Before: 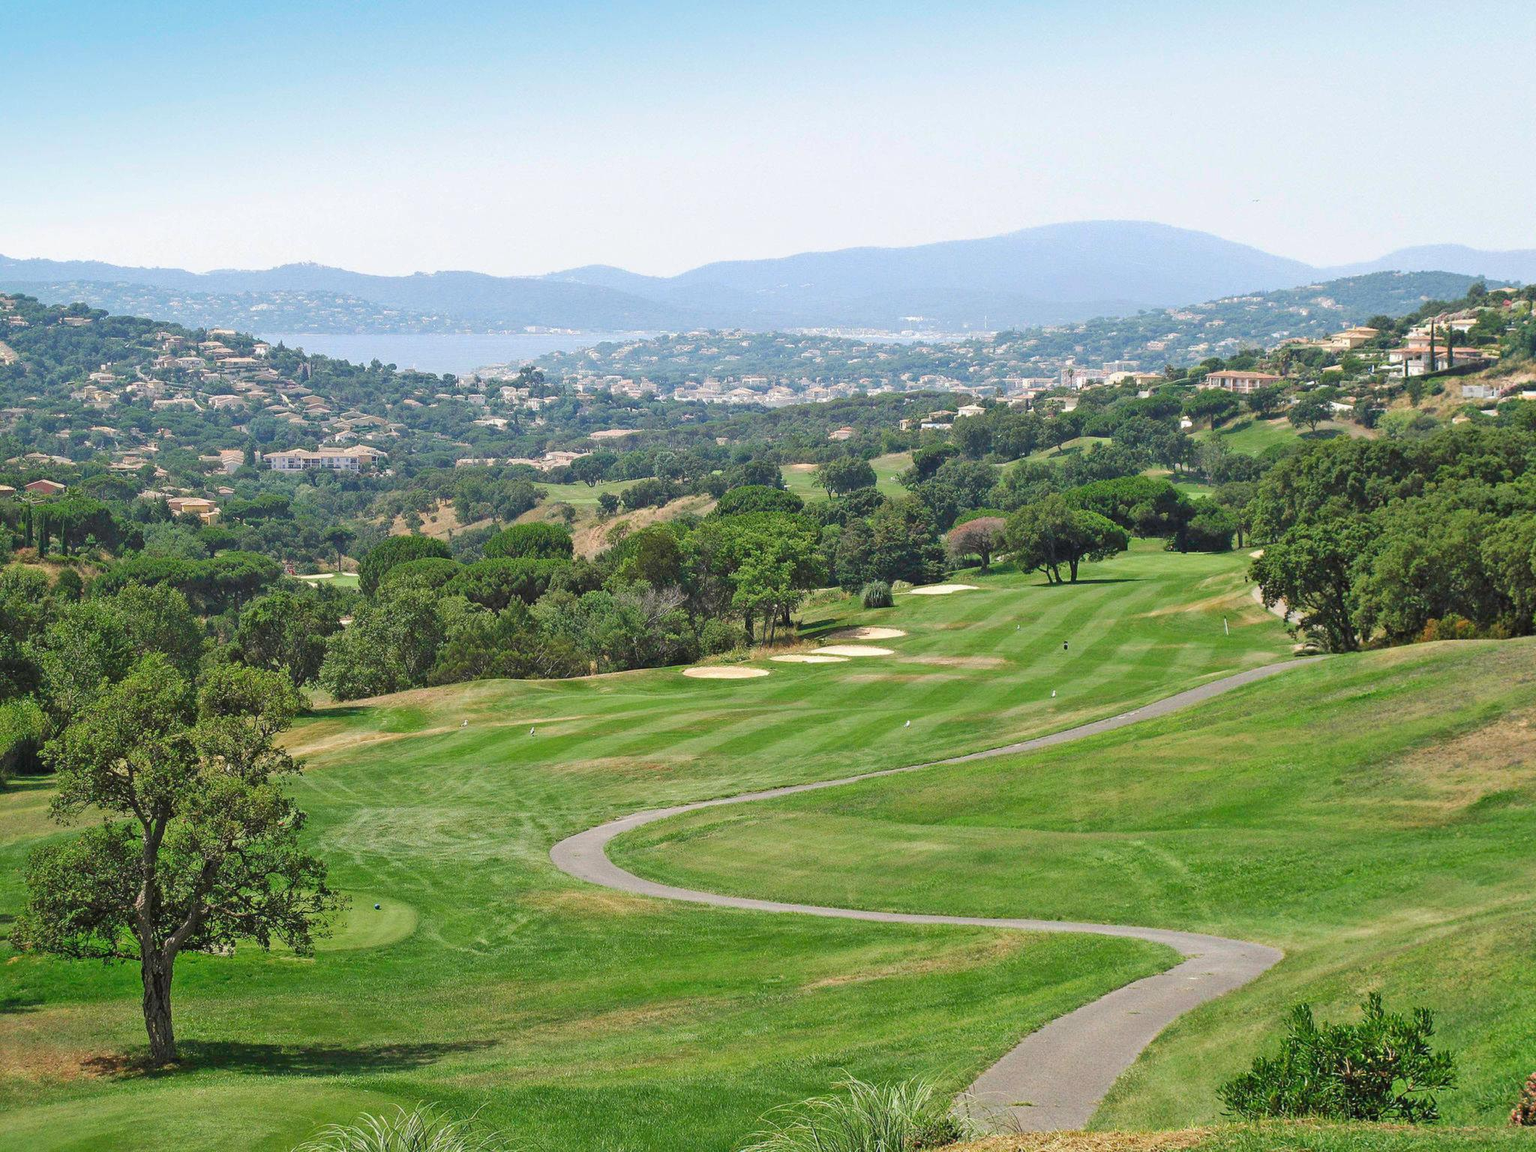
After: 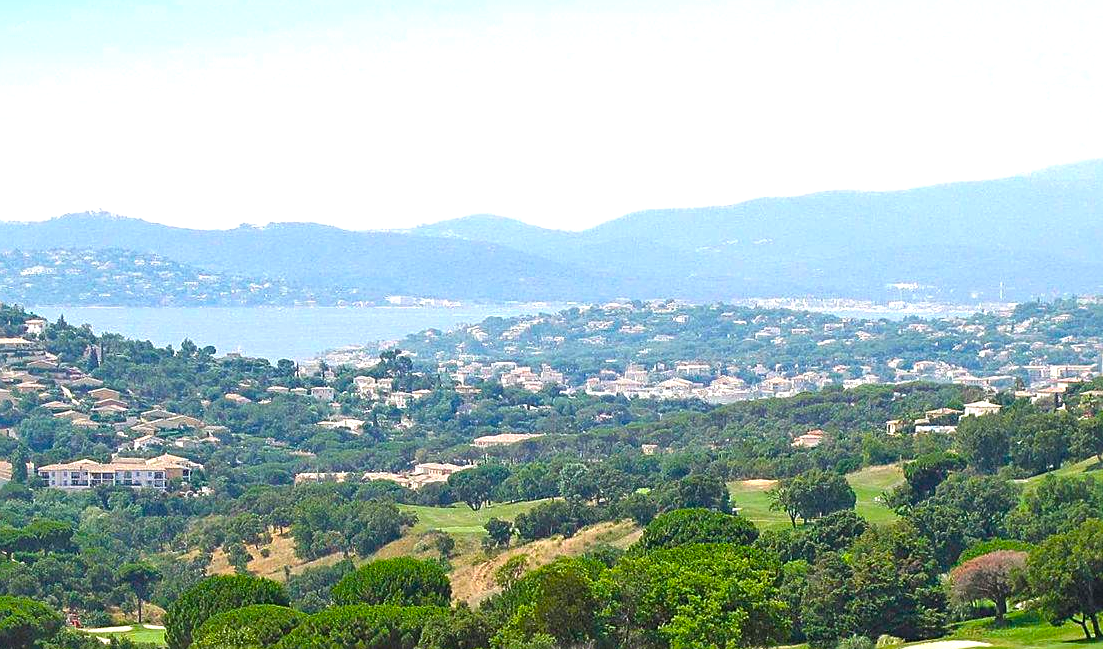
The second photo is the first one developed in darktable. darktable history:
crop: left 15.306%, top 9.065%, right 30.789%, bottom 48.638%
color balance rgb: perceptual saturation grading › global saturation 36%, perceptual brilliance grading › global brilliance 10%, global vibrance 20%
sharpen: on, module defaults
base curve: curves: ch0 [(0, 0) (0.303, 0.277) (1, 1)]
